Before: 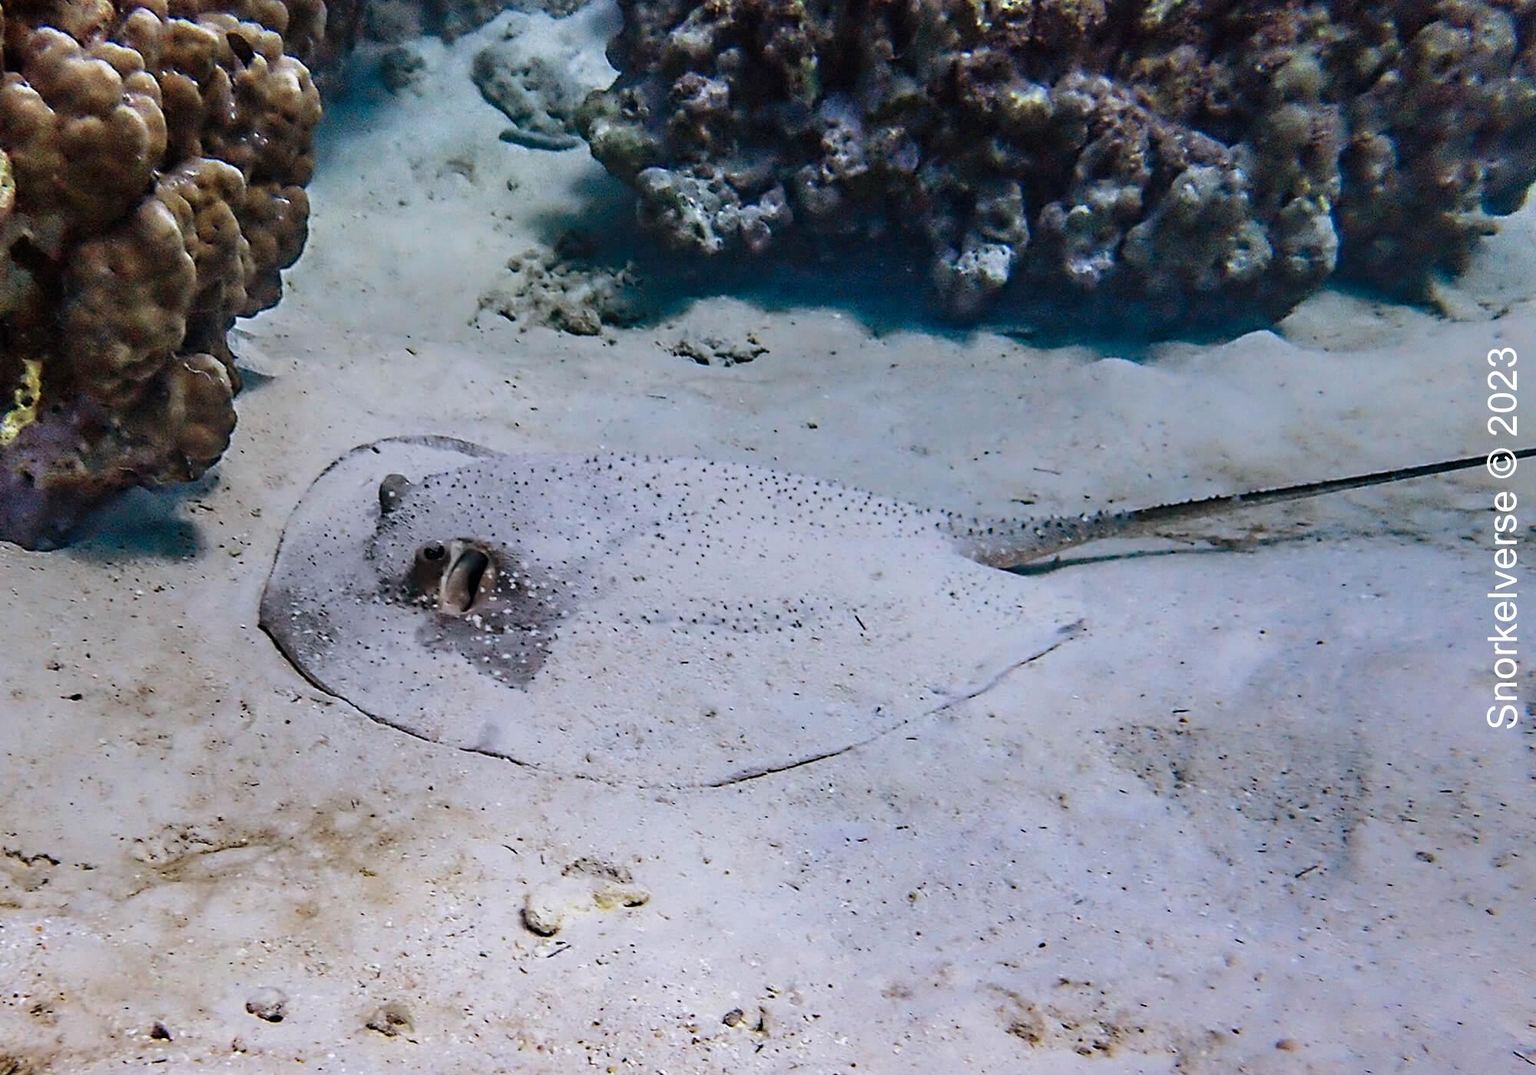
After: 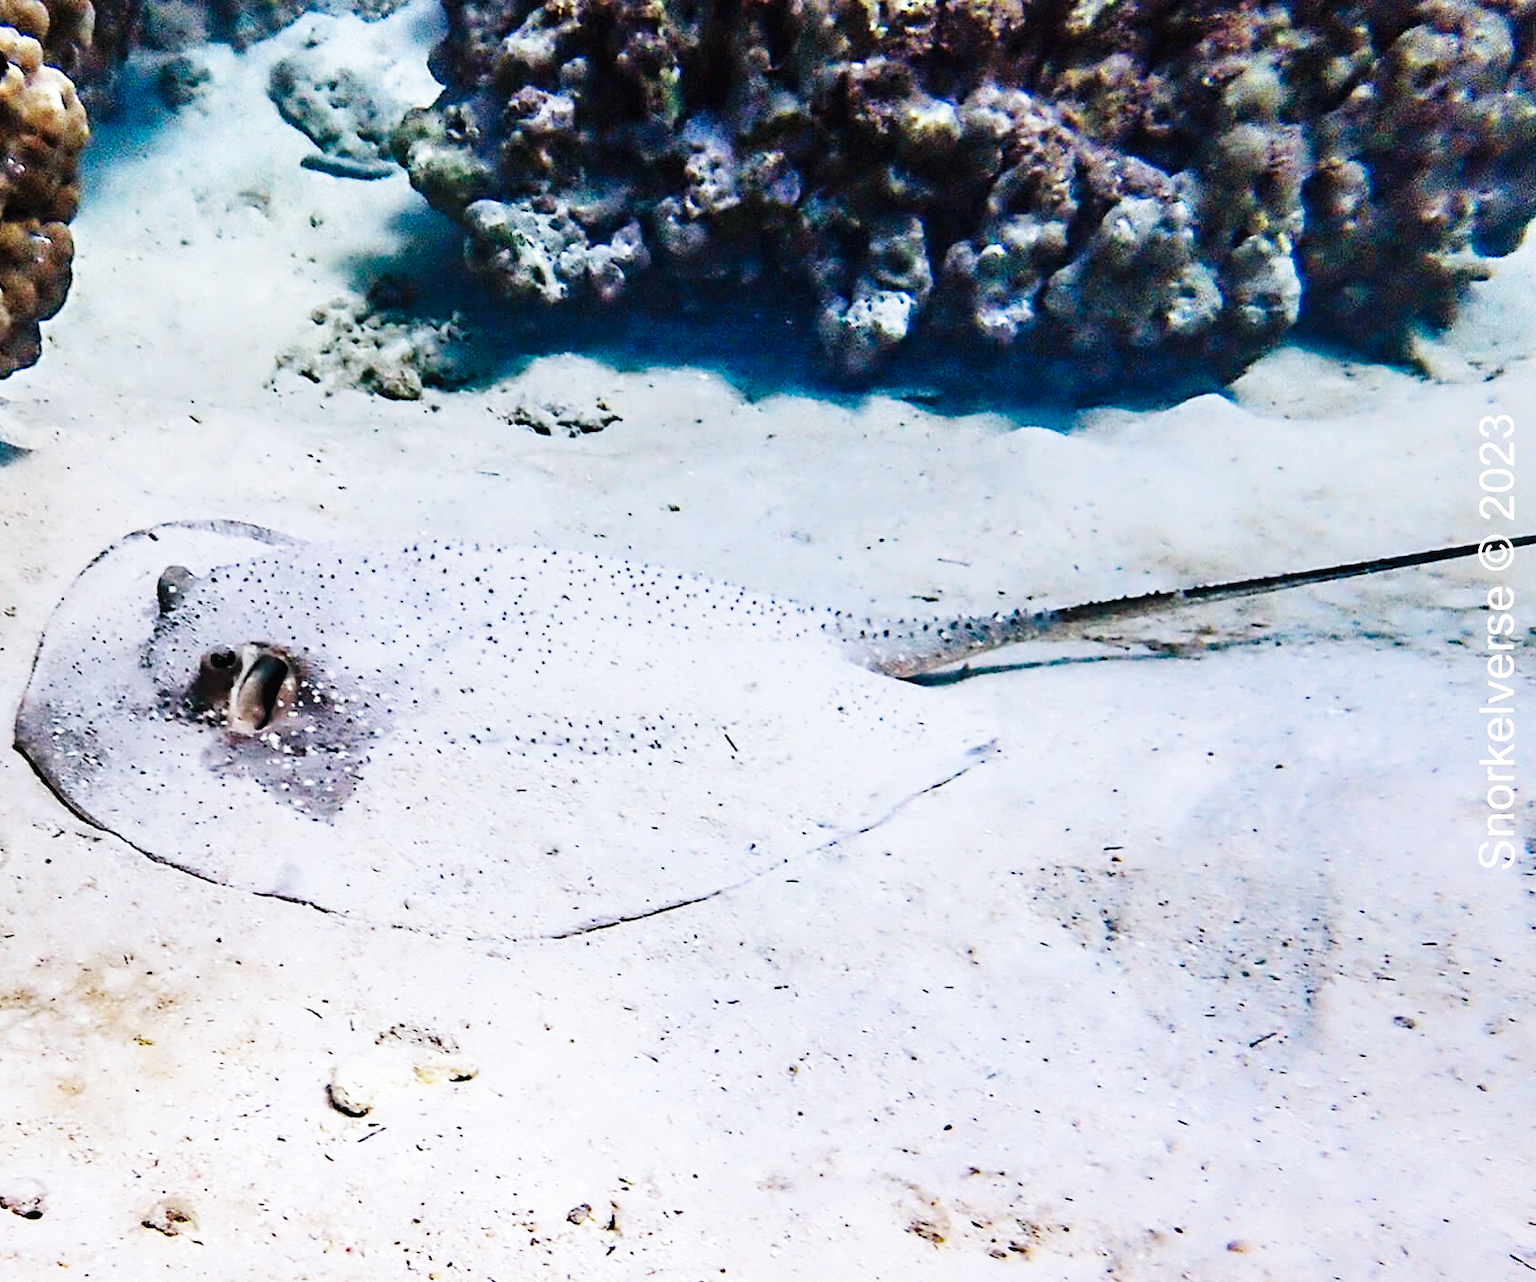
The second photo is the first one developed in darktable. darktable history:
crop: left 16.145%
base curve: curves: ch0 [(0, 0.003) (0.001, 0.002) (0.006, 0.004) (0.02, 0.022) (0.048, 0.086) (0.094, 0.234) (0.162, 0.431) (0.258, 0.629) (0.385, 0.8) (0.548, 0.918) (0.751, 0.988) (1, 1)], preserve colors none
